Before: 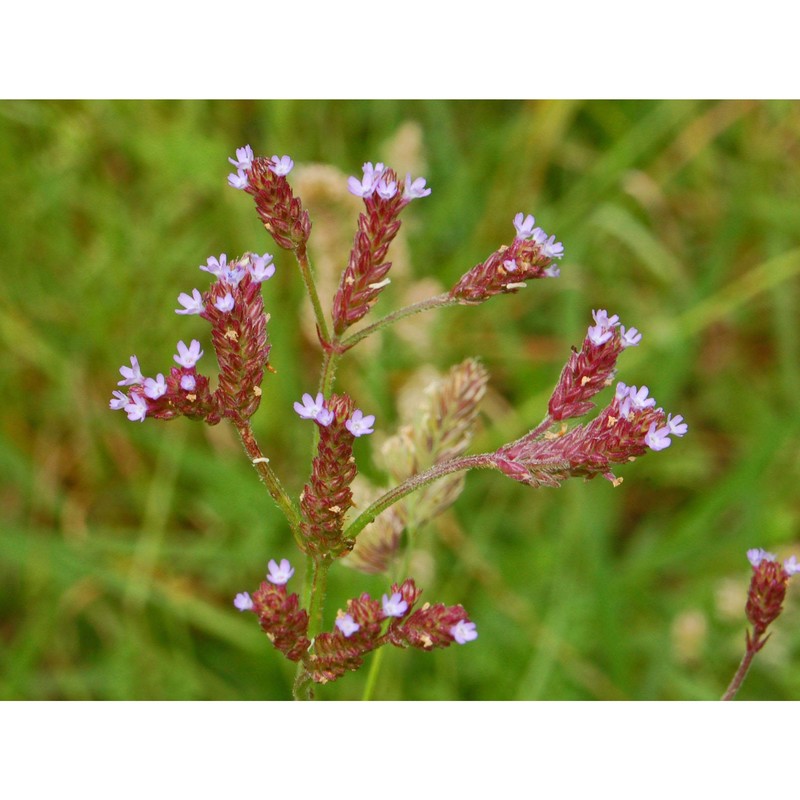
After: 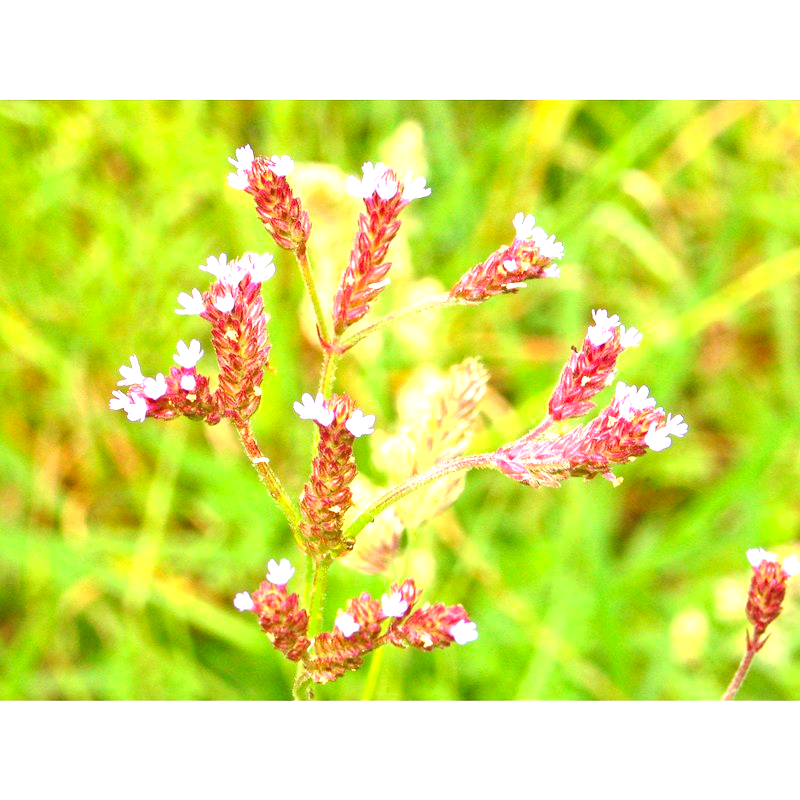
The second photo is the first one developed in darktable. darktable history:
exposure: black level correction 0, exposure 1.892 EV, compensate exposure bias true, compensate highlight preservation false
contrast brightness saturation: contrast 0.146, brightness -0.007, saturation 0.104
